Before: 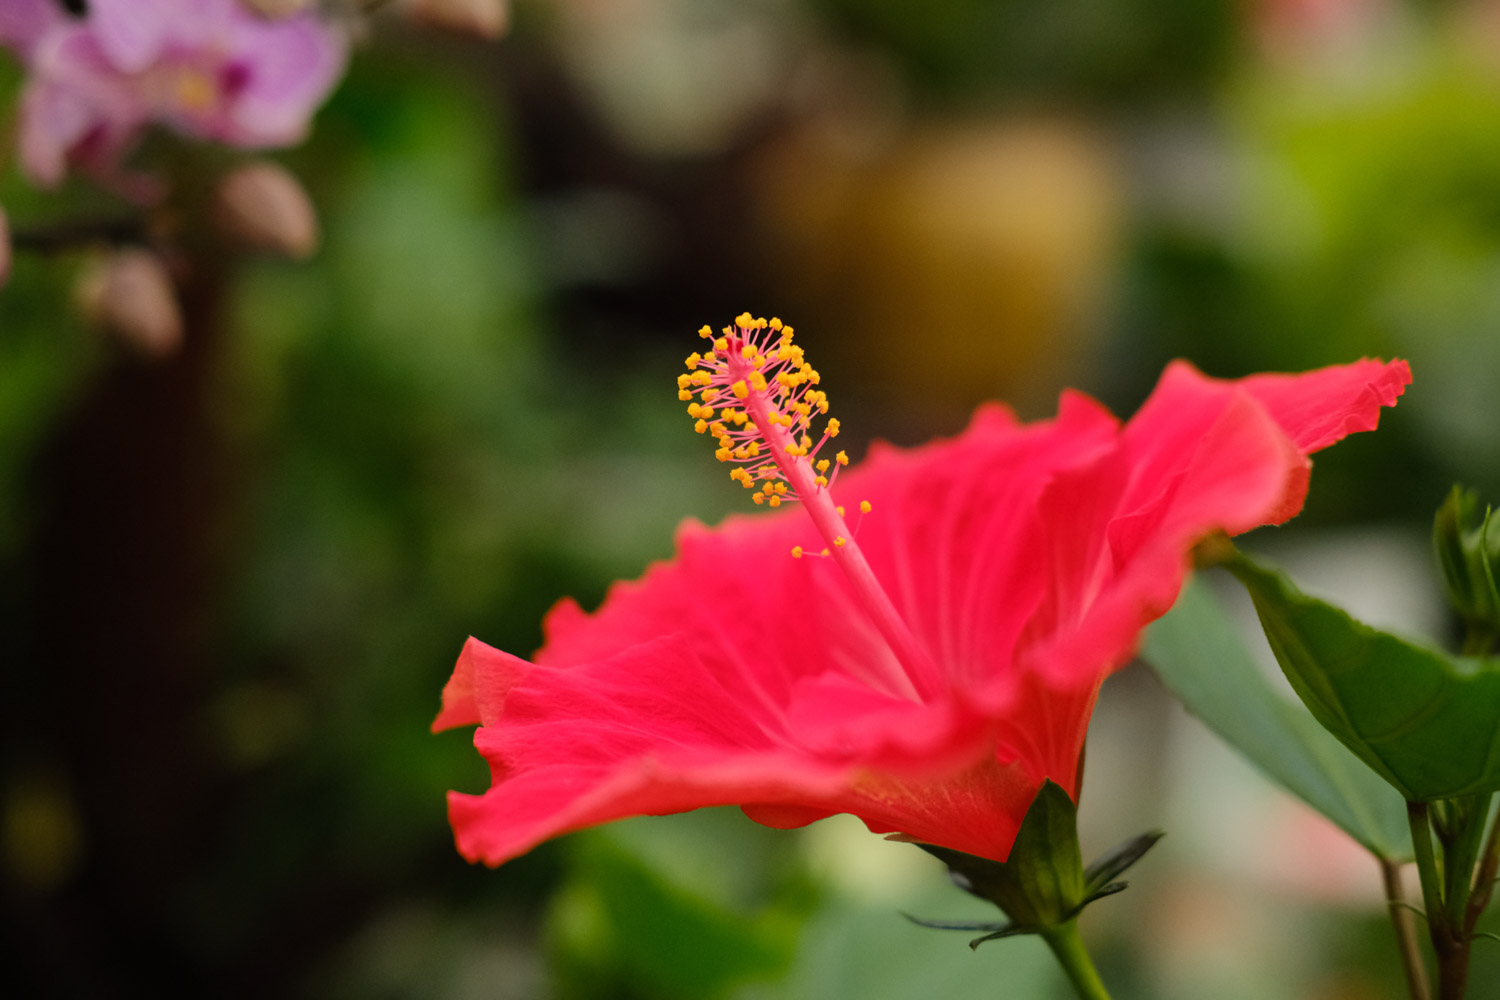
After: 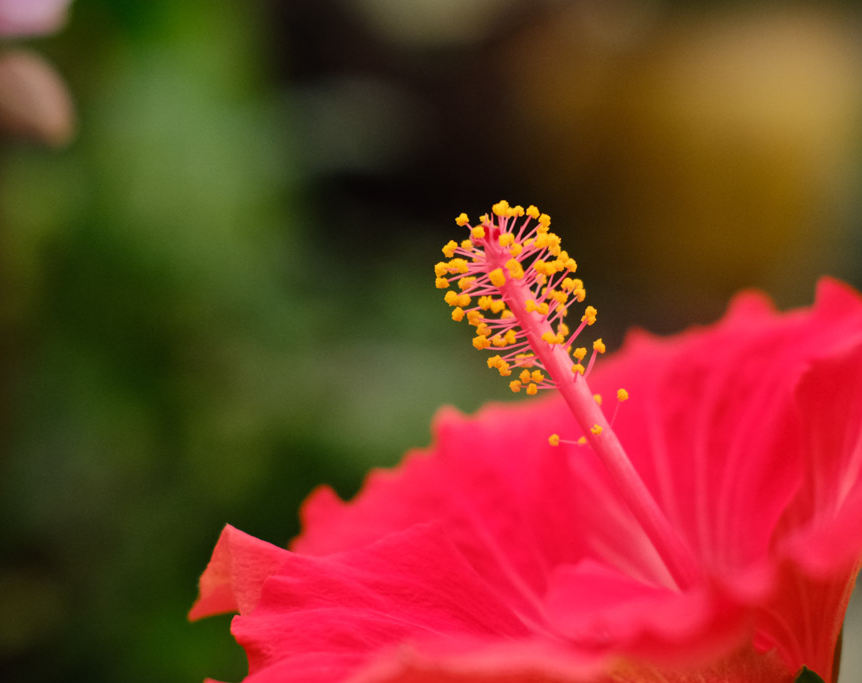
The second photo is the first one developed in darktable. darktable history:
crop: left 16.204%, top 11.212%, right 26.263%, bottom 20.417%
